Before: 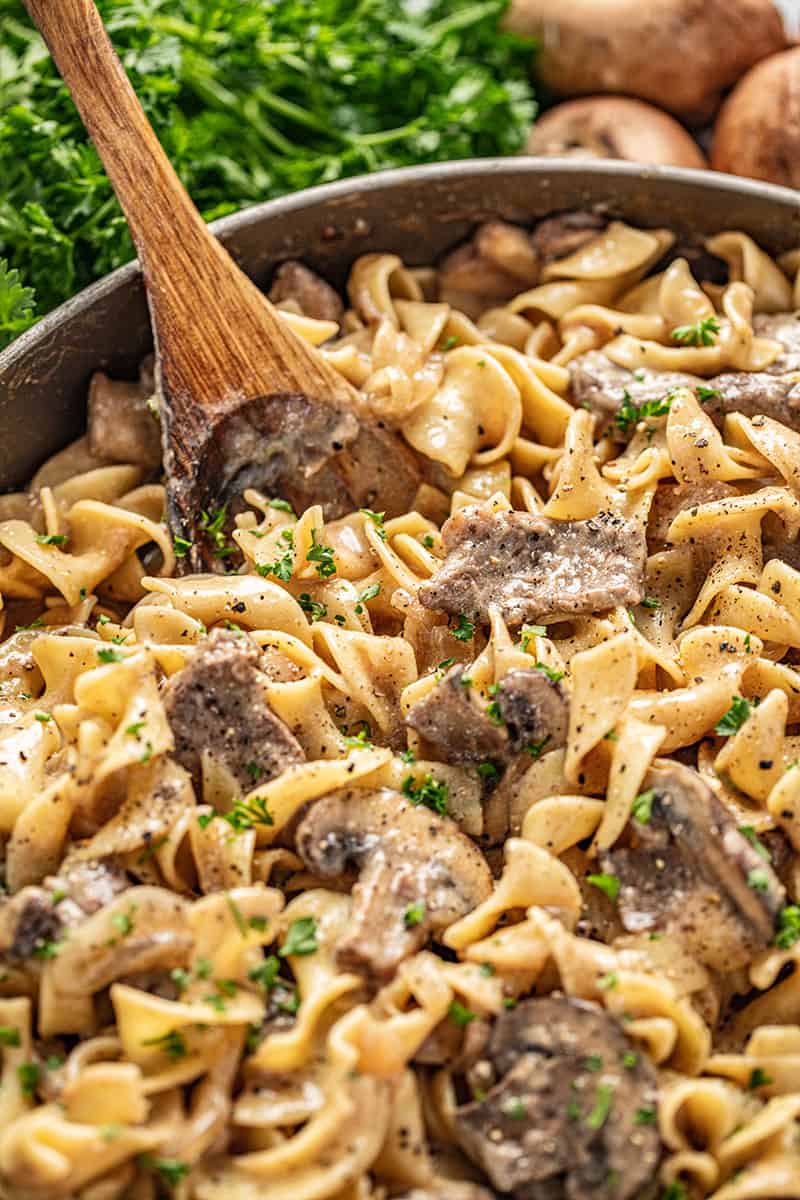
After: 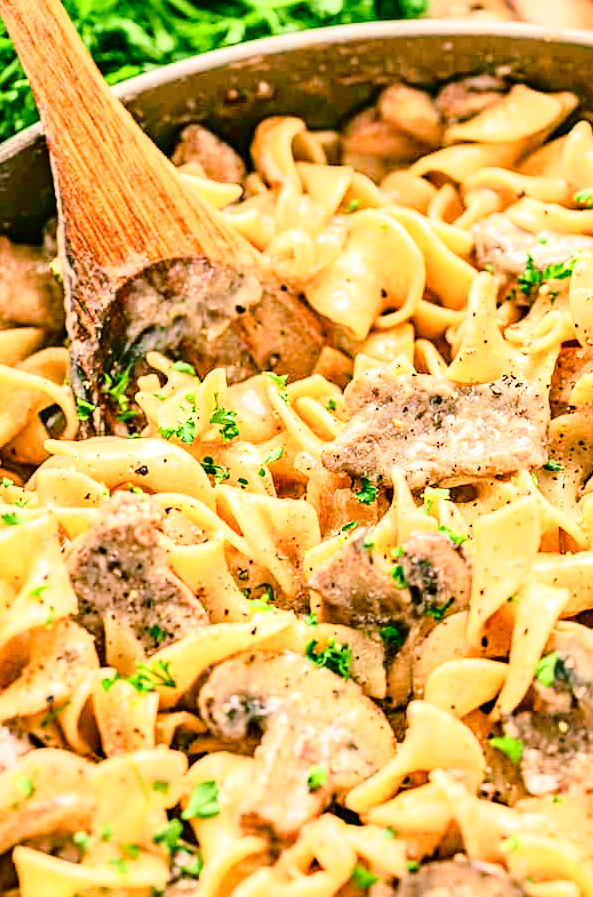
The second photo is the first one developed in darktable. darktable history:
crop and rotate: left 12.158%, top 11.462%, right 13.64%, bottom 13.759%
color balance rgb: shadows lift › chroma 11.486%, shadows lift › hue 132.96°, perceptual saturation grading › global saturation 20%, perceptual saturation grading › highlights -25.602%, perceptual saturation grading › shadows 49.581%
tone curve: curves: ch0 [(0, 0) (0.389, 0.458) (0.745, 0.82) (0.849, 0.917) (0.919, 0.969) (1, 1)]; ch1 [(0, 0) (0.437, 0.404) (0.5, 0.5) (0.529, 0.55) (0.58, 0.6) (0.616, 0.649) (1, 1)]; ch2 [(0, 0) (0.442, 0.428) (0.5, 0.5) (0.525, 0.543) (0.585, 0.62) (1, 1)], color space Lab, independent channels, preserve colors none
tone equalizer: -7 EV 0.143 EV, -6 EV 0.565 EV, -5 EV 1.17 EV, -4 EV 1.32 EV, -3 EV 1.16 EV, -2 EV 0.6 EV, -1 EV 0.158 EV, edges refinement/feathering 500, mask exposure compensation -1.57 EV, preserve details no
levels: mode automatic, levels [0, 0.476, 0.951]
